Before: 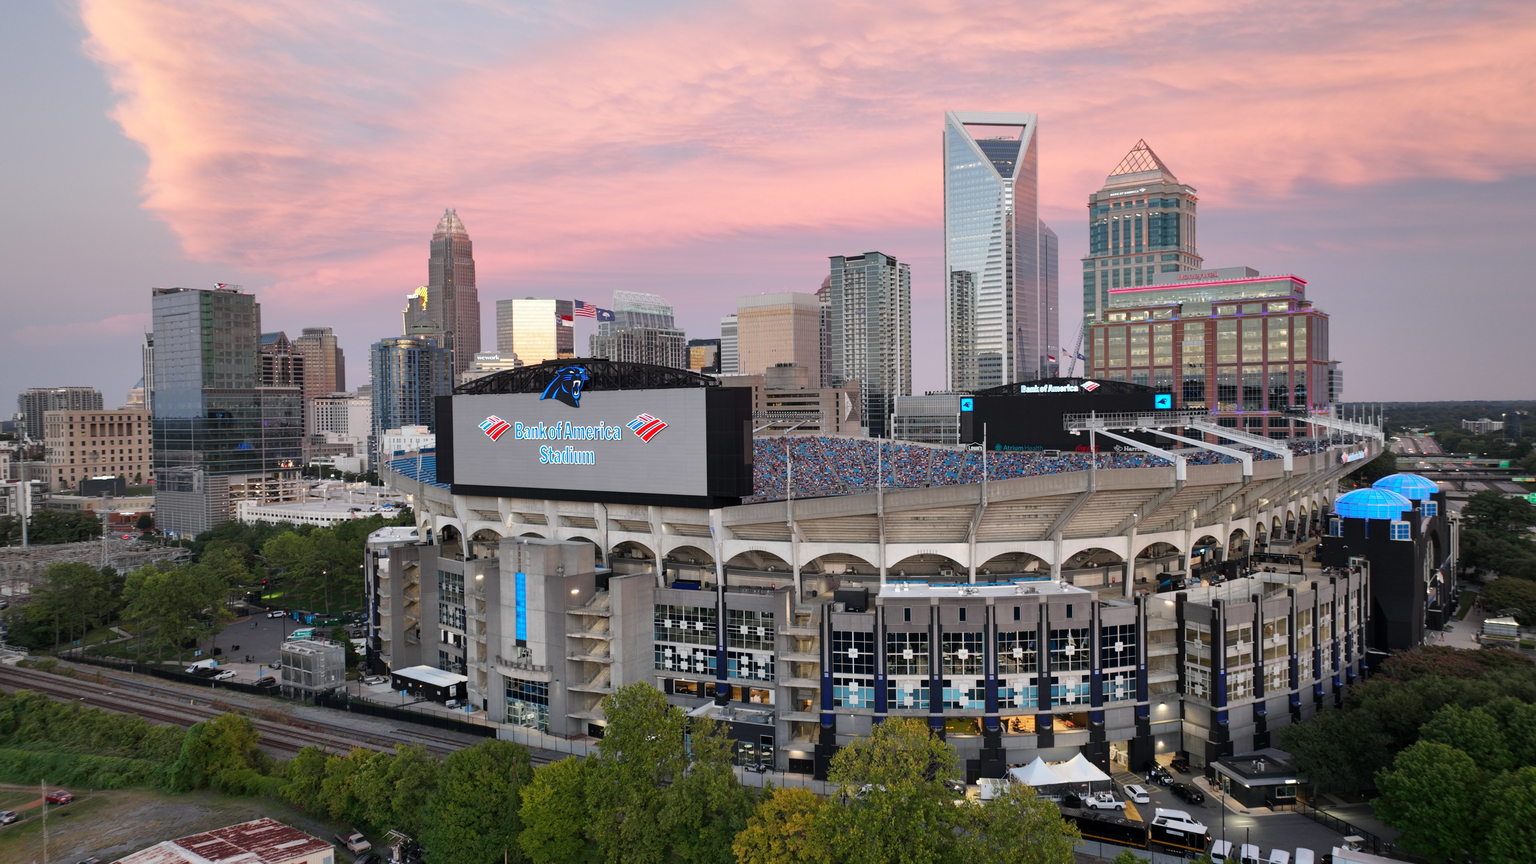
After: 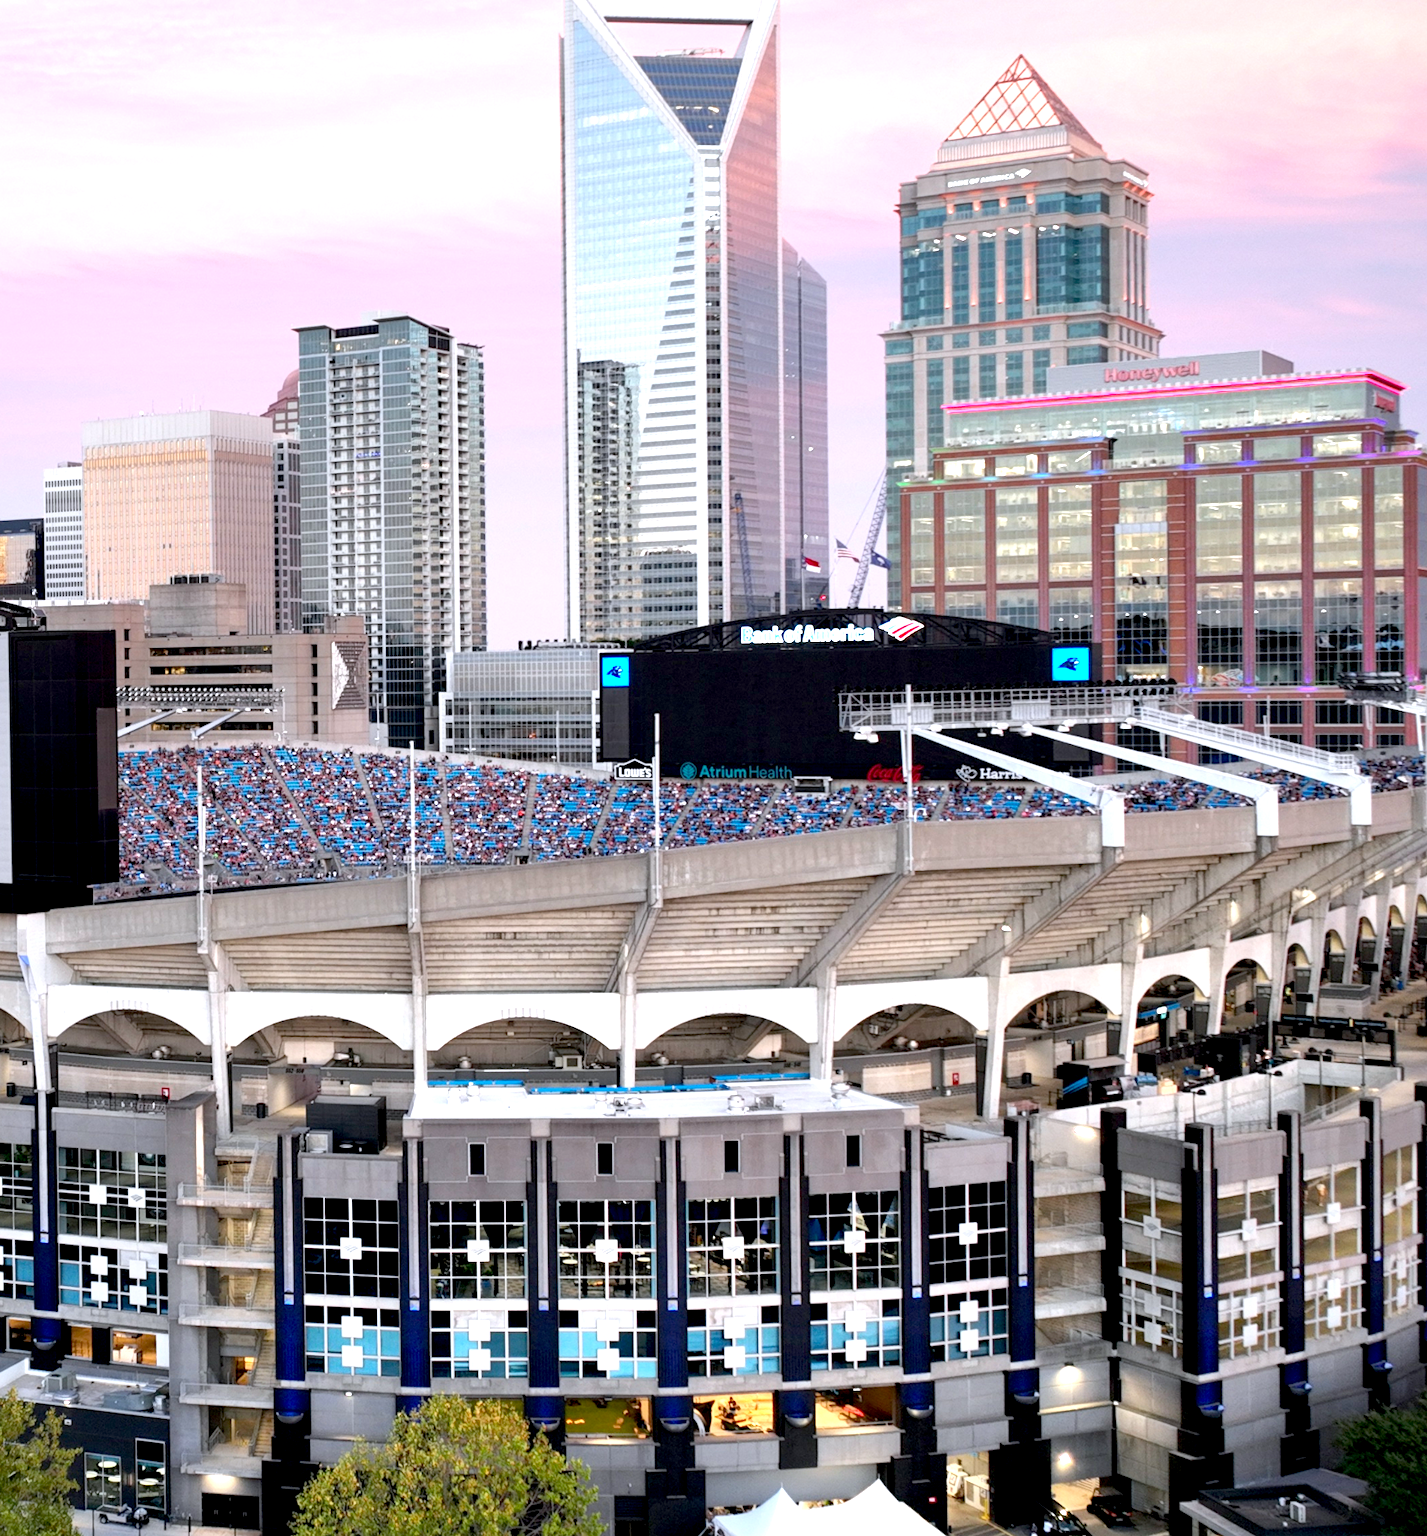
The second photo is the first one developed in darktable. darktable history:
crop: left 45.721%, top 13.393%, right 14.118%, bottom 10.01%
exposure: black level correction 0.01, exposure 1 EV, compensate highlight preservation false
color correction: highlights a* -0.137, highlights b* -5.91, shadows a* -0.137, shadows b* -0.137
